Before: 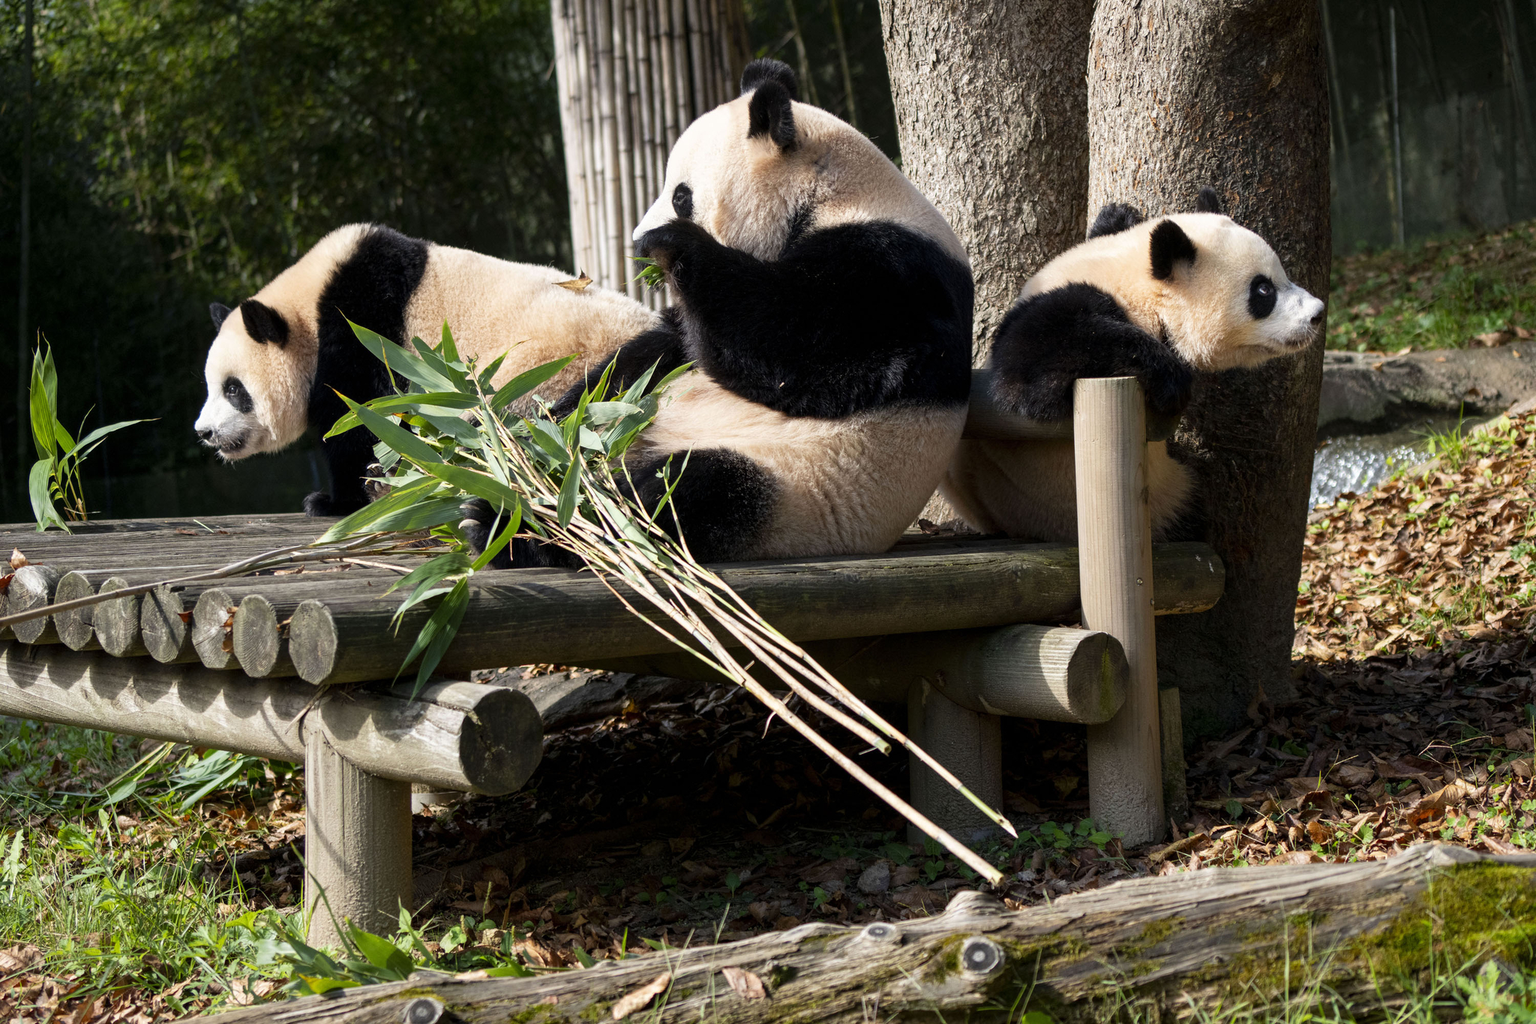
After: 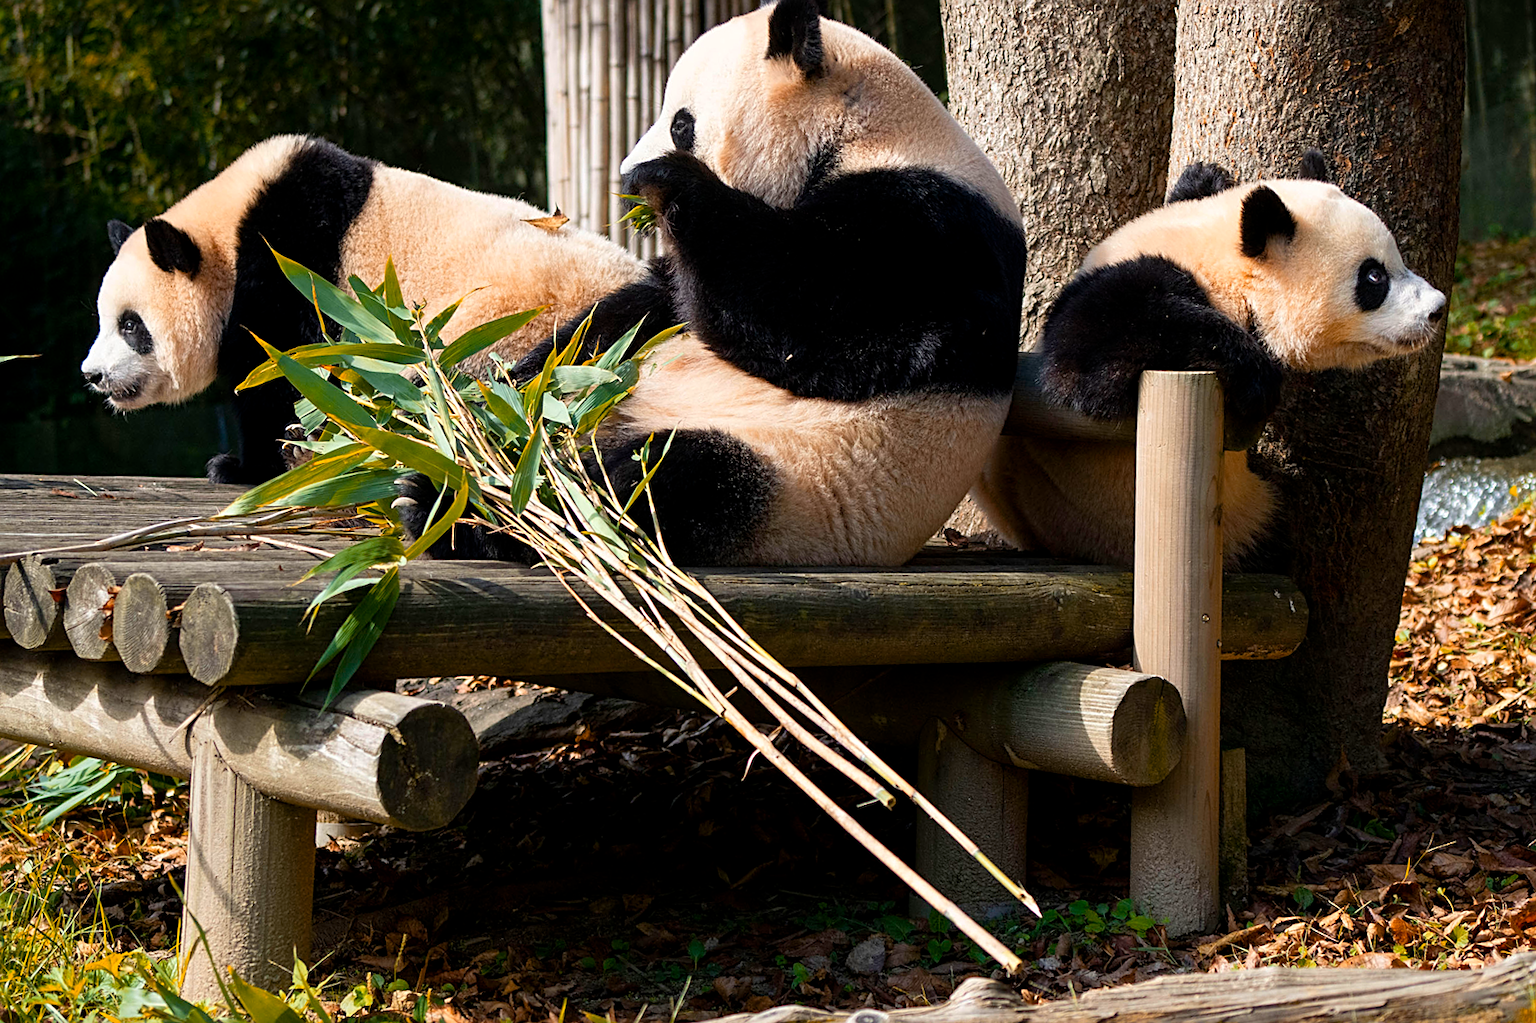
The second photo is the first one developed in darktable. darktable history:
sharpen: on, module defaults
color zones: curves: ch2 [(0, 0.5) (0.143, 0.5) (0.286, 0.416) (0.429, 0.5) (0.571, 0.5) (0.714, 0.5) (0.857, 0.5) (1, 0.5)]
color balance rgb: perceptual saturation grading › global saturation 30%, global vibrance 10%
crop and rotate: angle -3.27°, left 5.211%, top 5.211%, right 4.607%, bottom 4.607%
